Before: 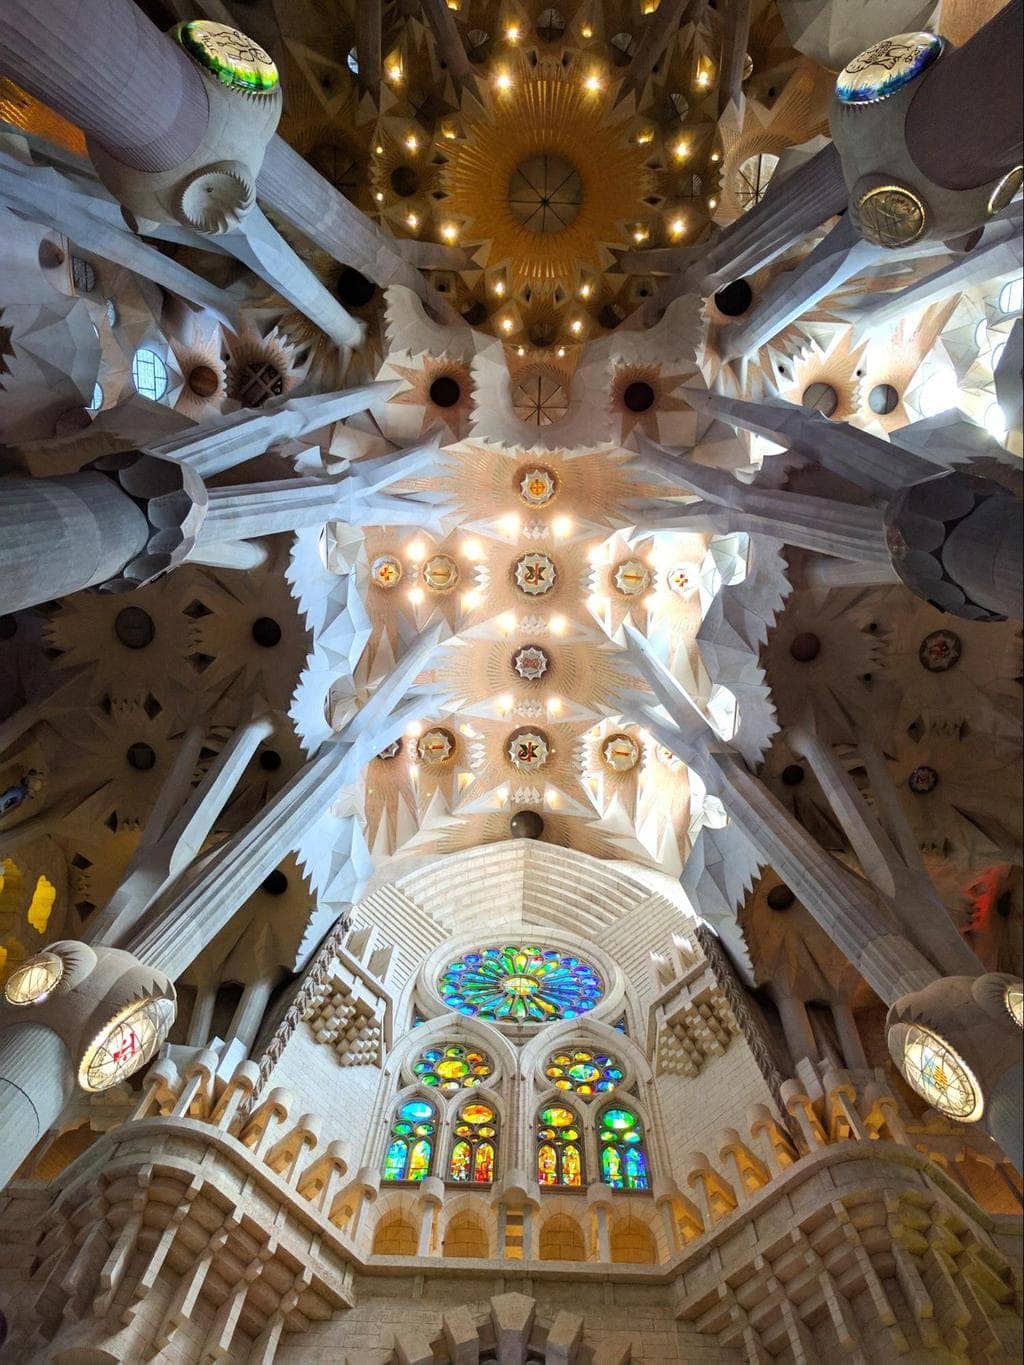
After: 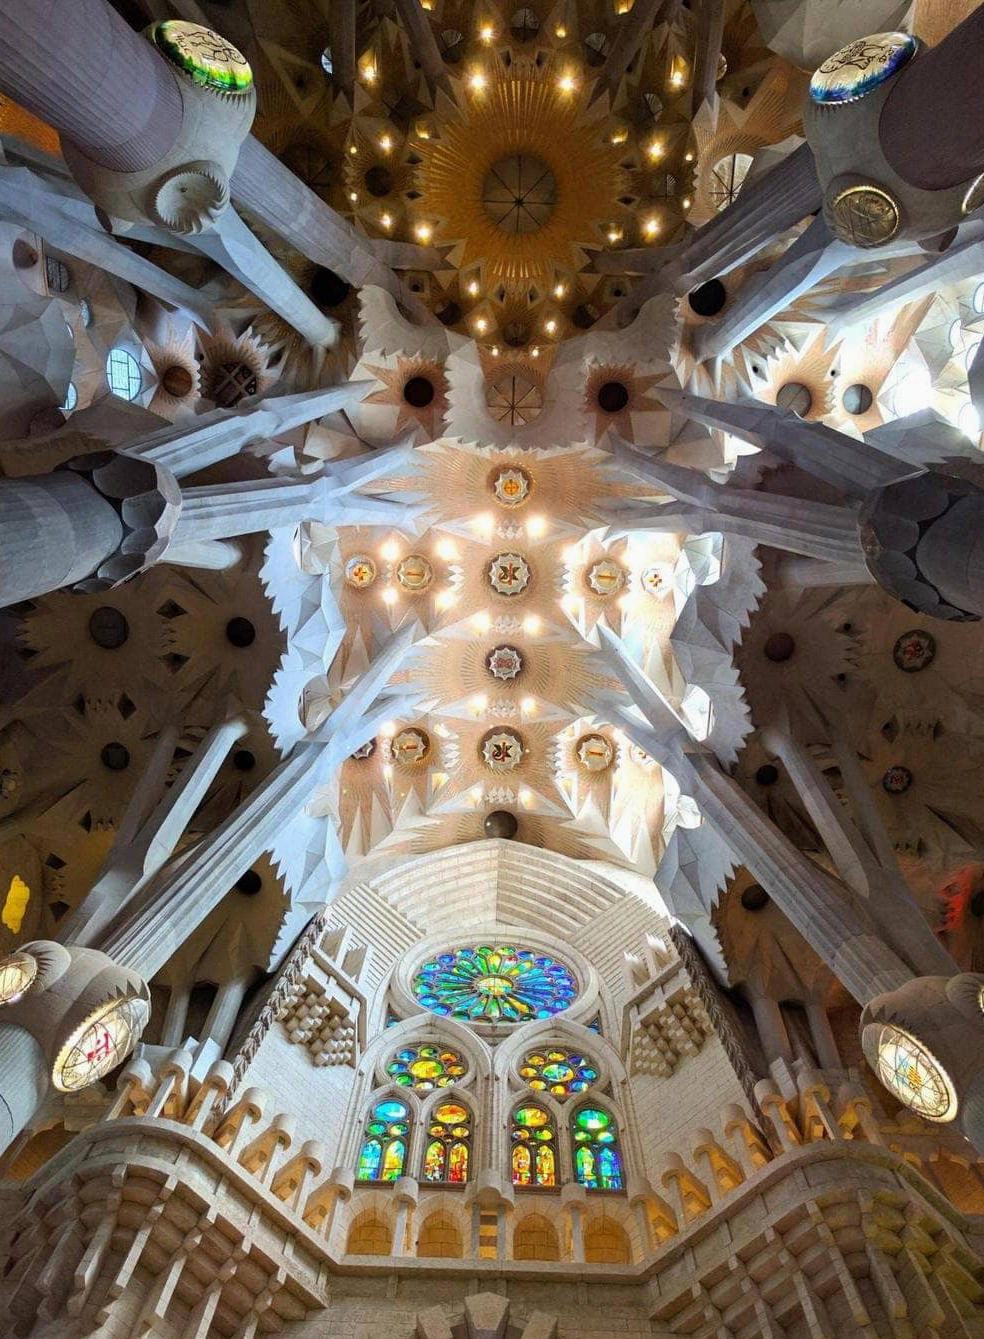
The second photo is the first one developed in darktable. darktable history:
crop and rotate: left 2.609%, right 1.246%, bottom 1.851%
exposure: exposure -0.07 EV, compensate exposure bias true, compensate highlight preservation false
